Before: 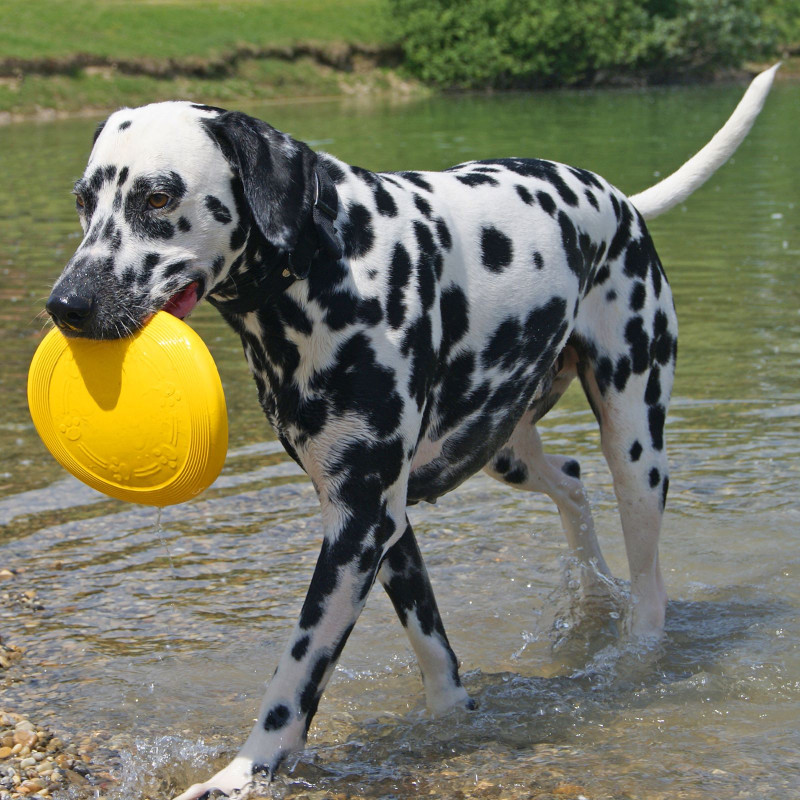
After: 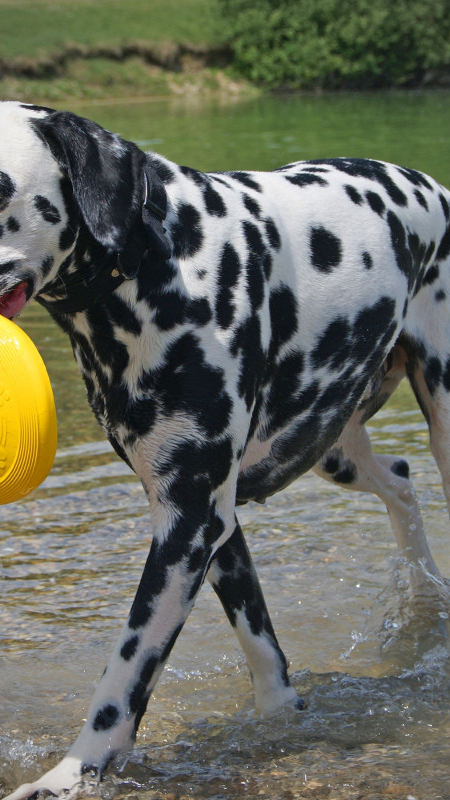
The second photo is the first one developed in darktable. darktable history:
vignetting: on, module defaults
crop: left 21.496%, right 22.254%
